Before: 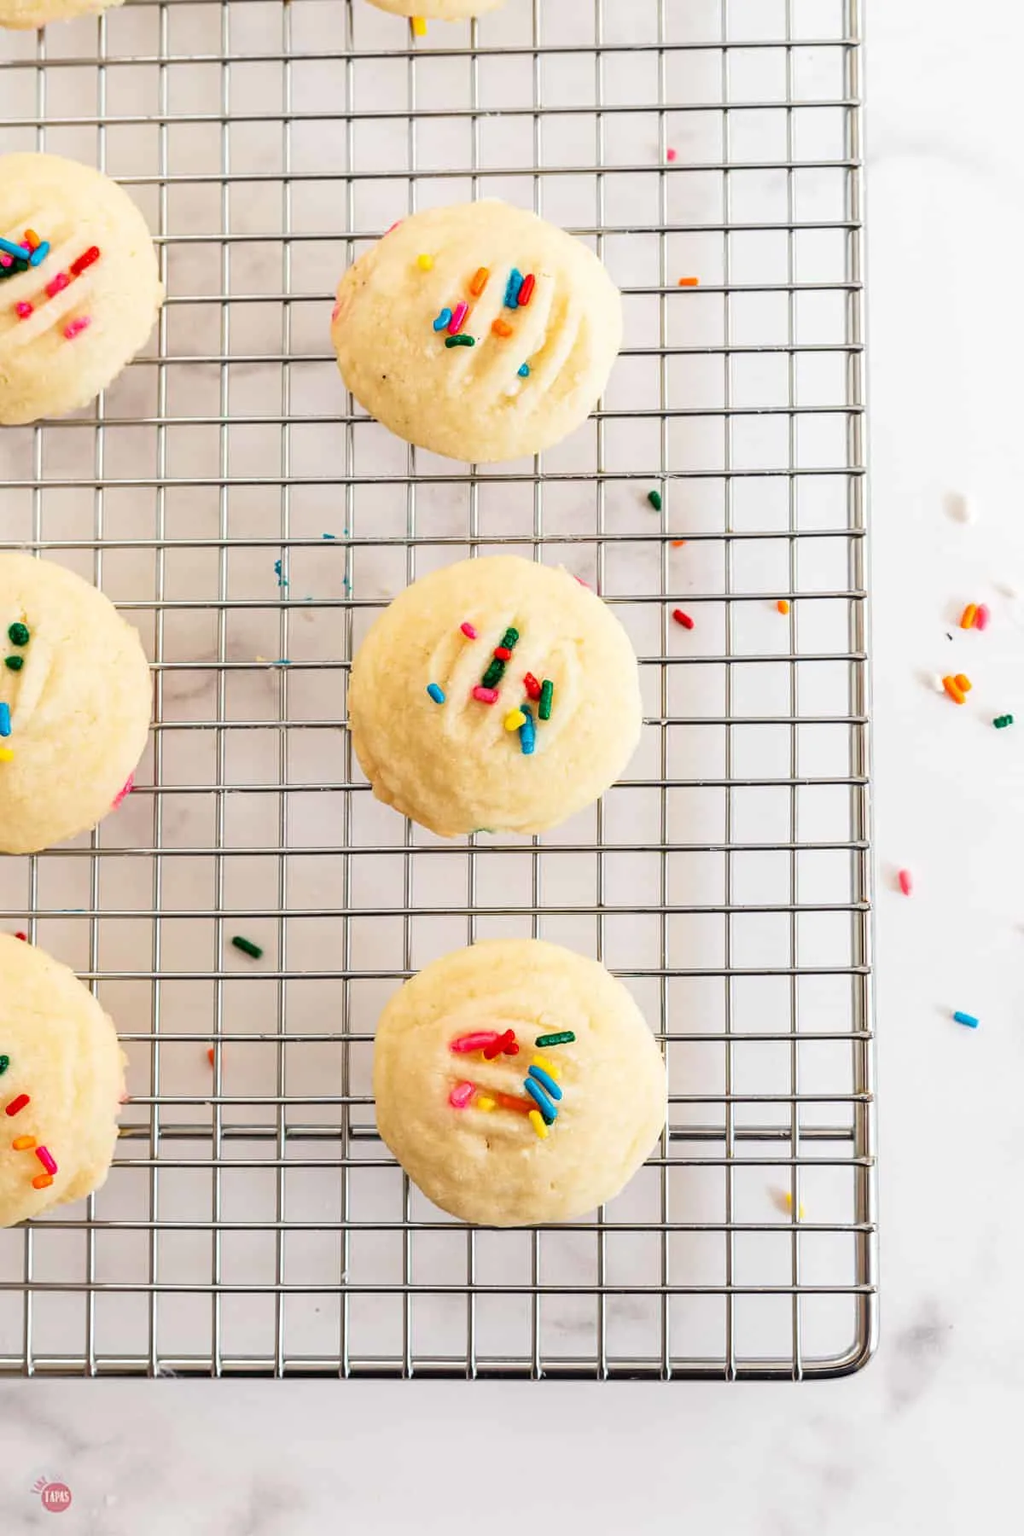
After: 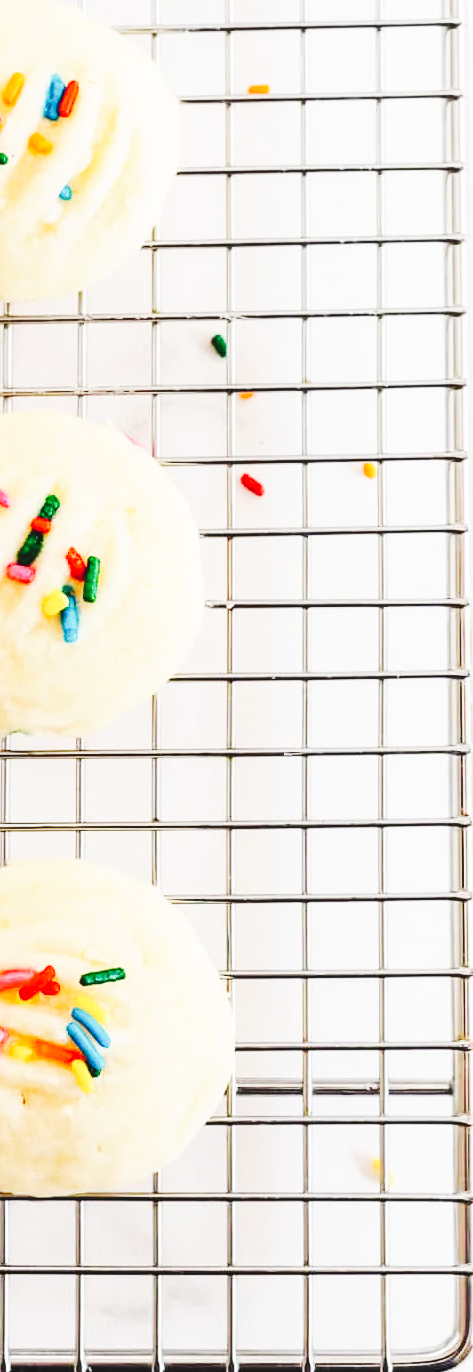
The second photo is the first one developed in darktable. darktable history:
tone curve: curves: ch0 [(0, 0) (0.003, 0.061) (0.011, 0.065) (0.025, 0.066) (0.044, 0.077) (0.069, 0.092) (0.1, 0.106) (0.136, 0.125) (0.177, 0.16) (0.224, 0.206) (0.277, 0.272) (0.335, 0.356) (0.399, 0.472) (0.468, 0.59) (0.543, 0.686) (0.623, 0.766) (0.709, 0.832) (0.801, 0.886) (0.898, 0.929) (1, 1)], preserve colors none
crop: left 45.721%, top 13.393%, right 14.118%, bottom 10.01%
base curve: curves: ch0 [(0, 0) (0.579, 0.807) (1, 1)], preserve colors none
